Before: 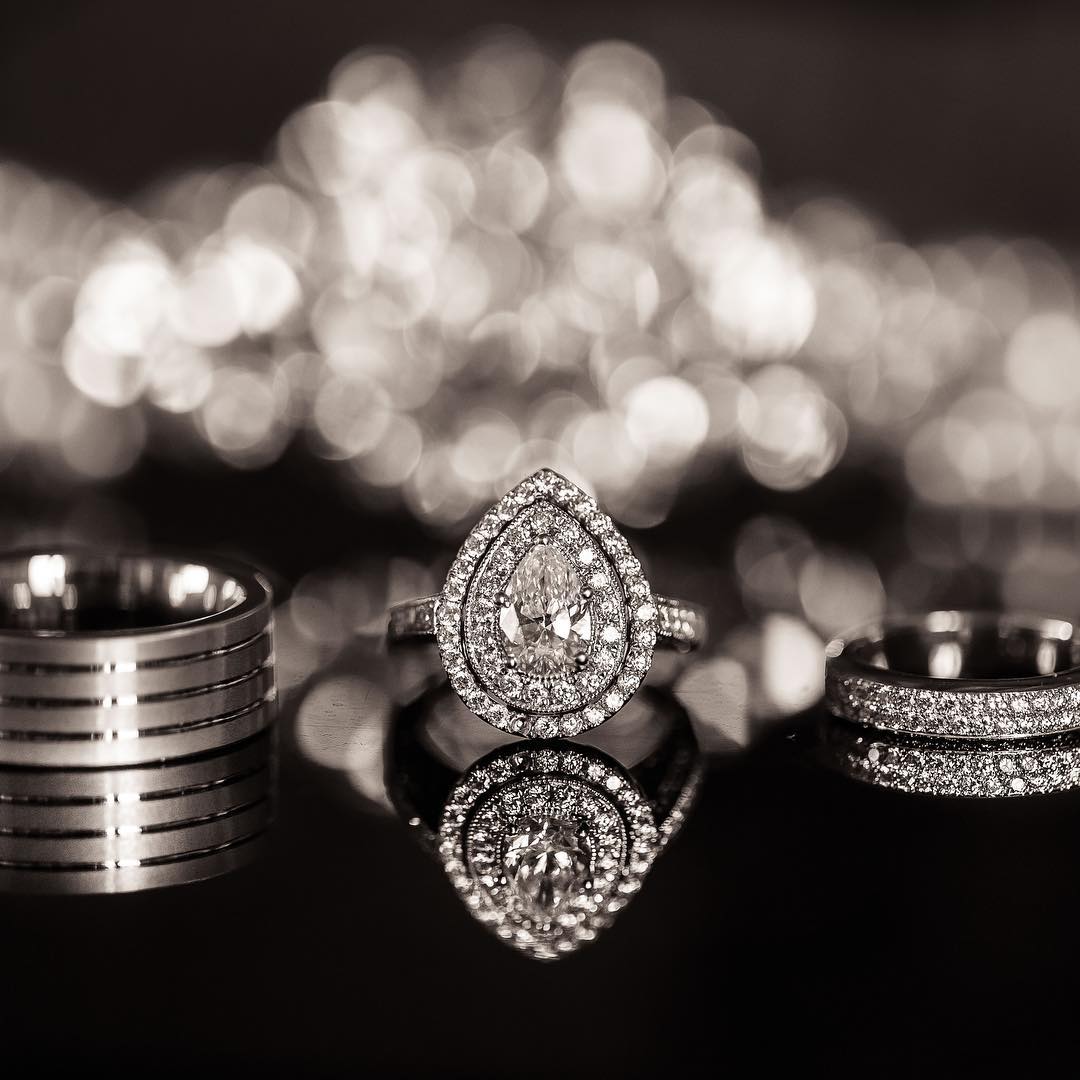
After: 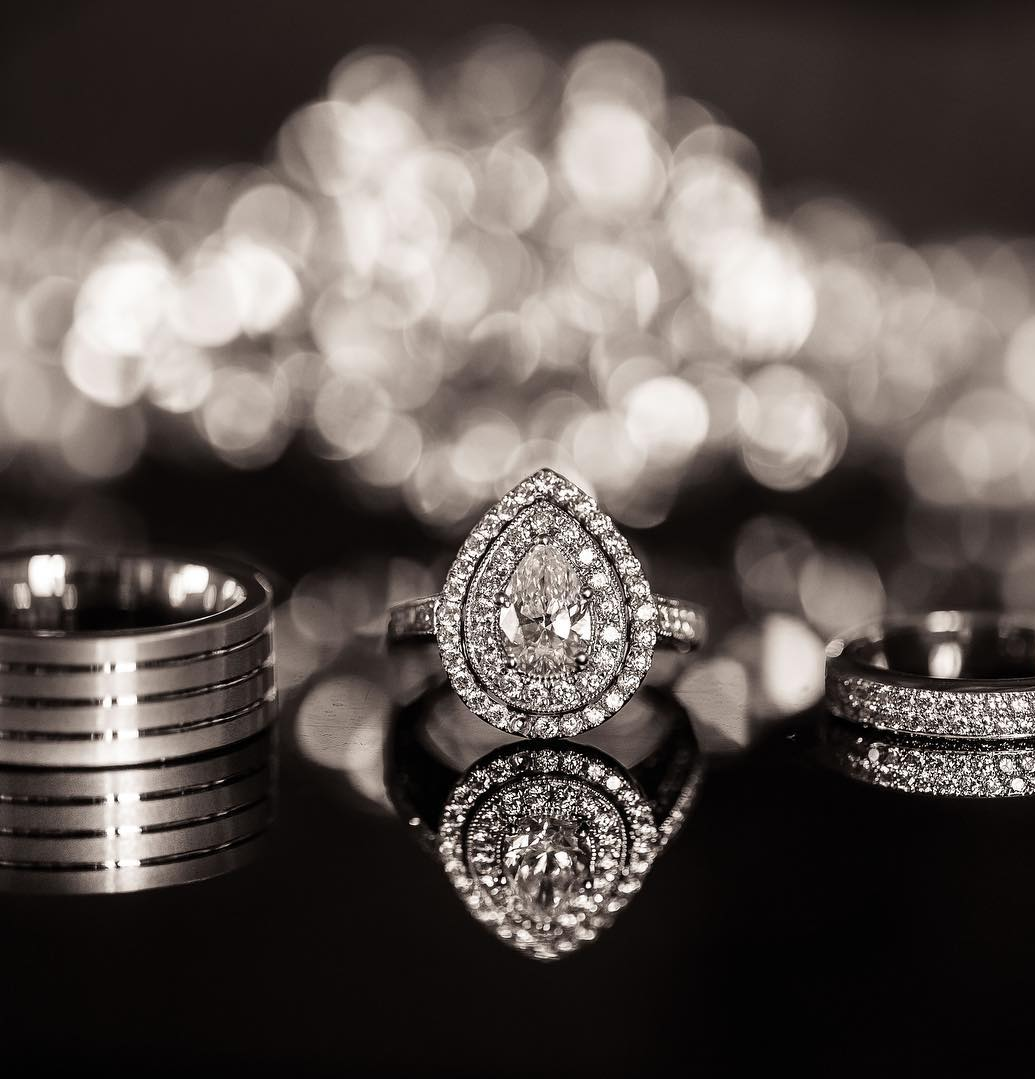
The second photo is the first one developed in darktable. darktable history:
crop: right 4.126%, bottom 0.031%
white balance: emerald 1
